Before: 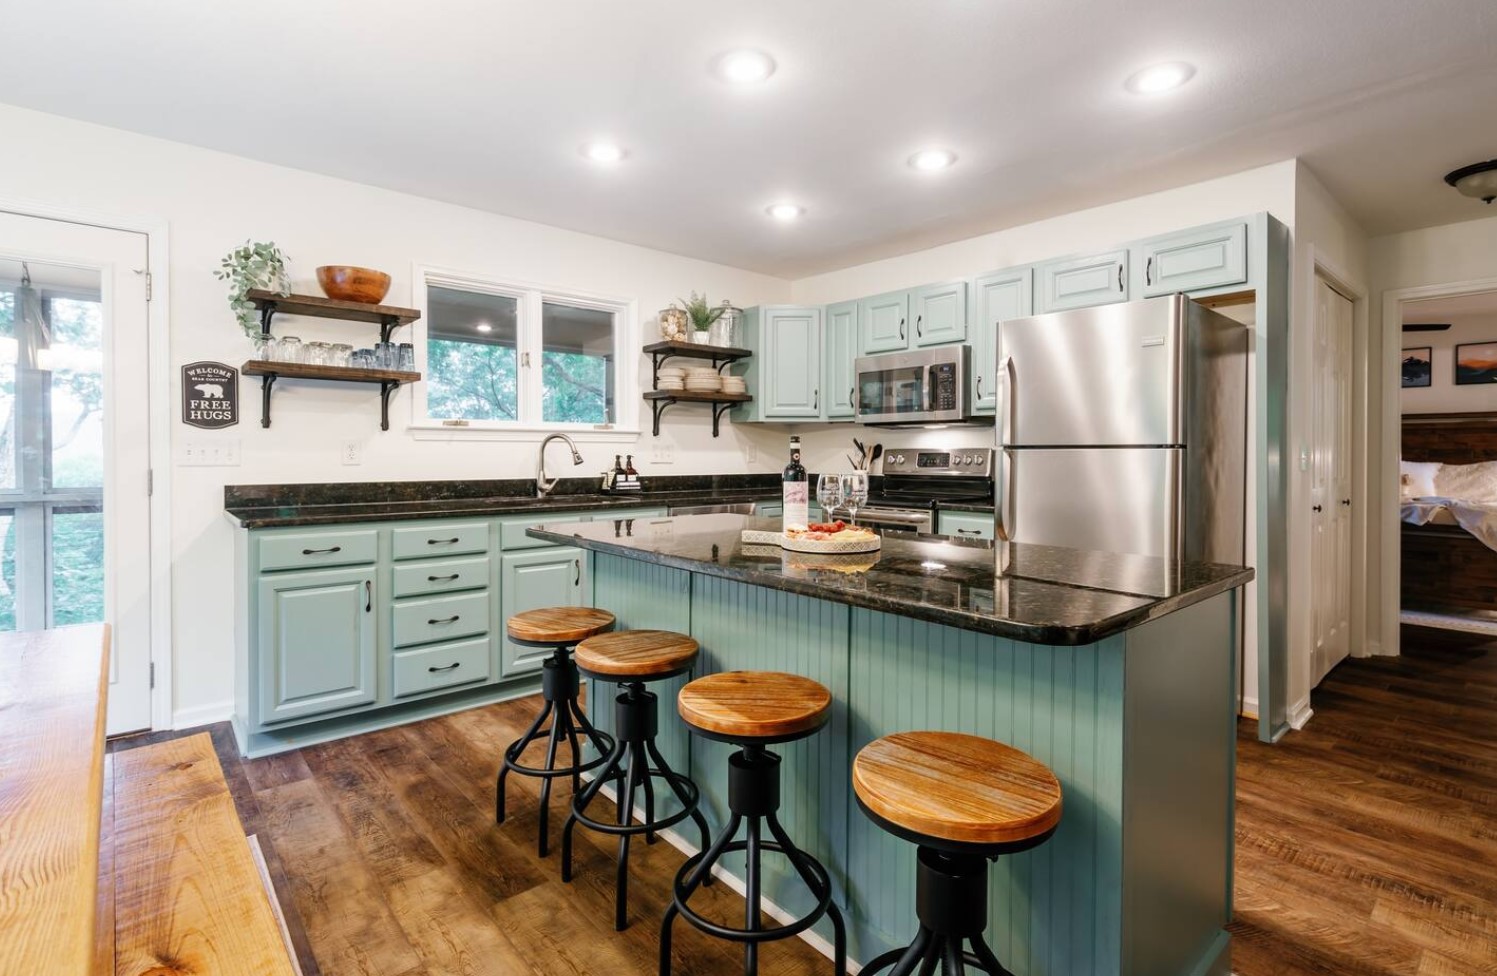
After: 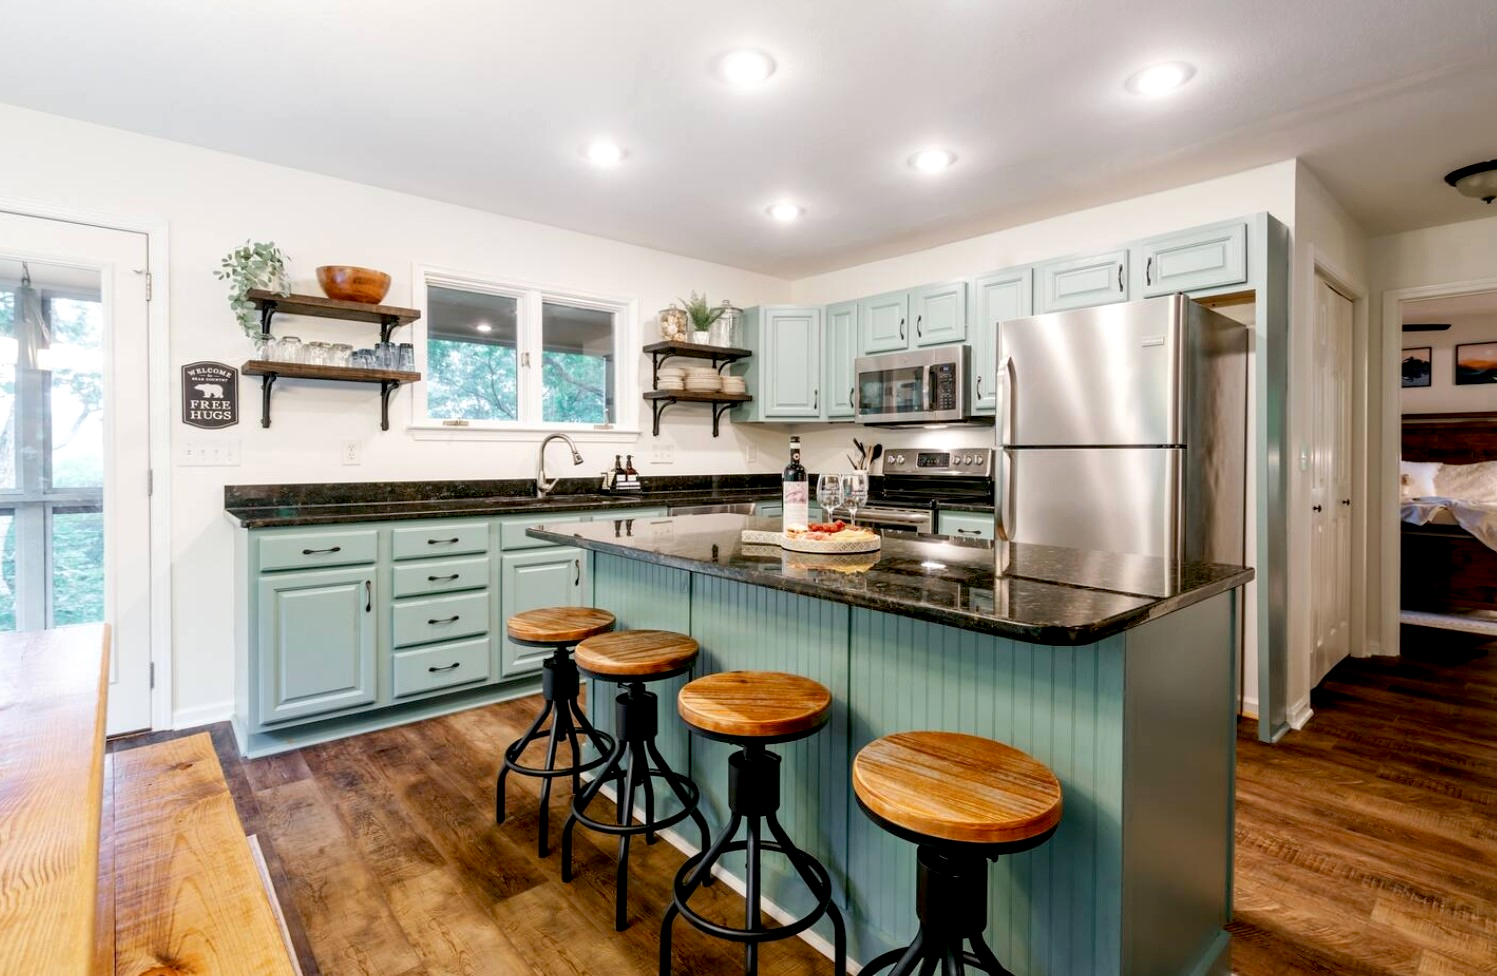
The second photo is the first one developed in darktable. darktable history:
exposure: black level correction 0.009, exposure 0.12 EV, compensate highlight preservation false
